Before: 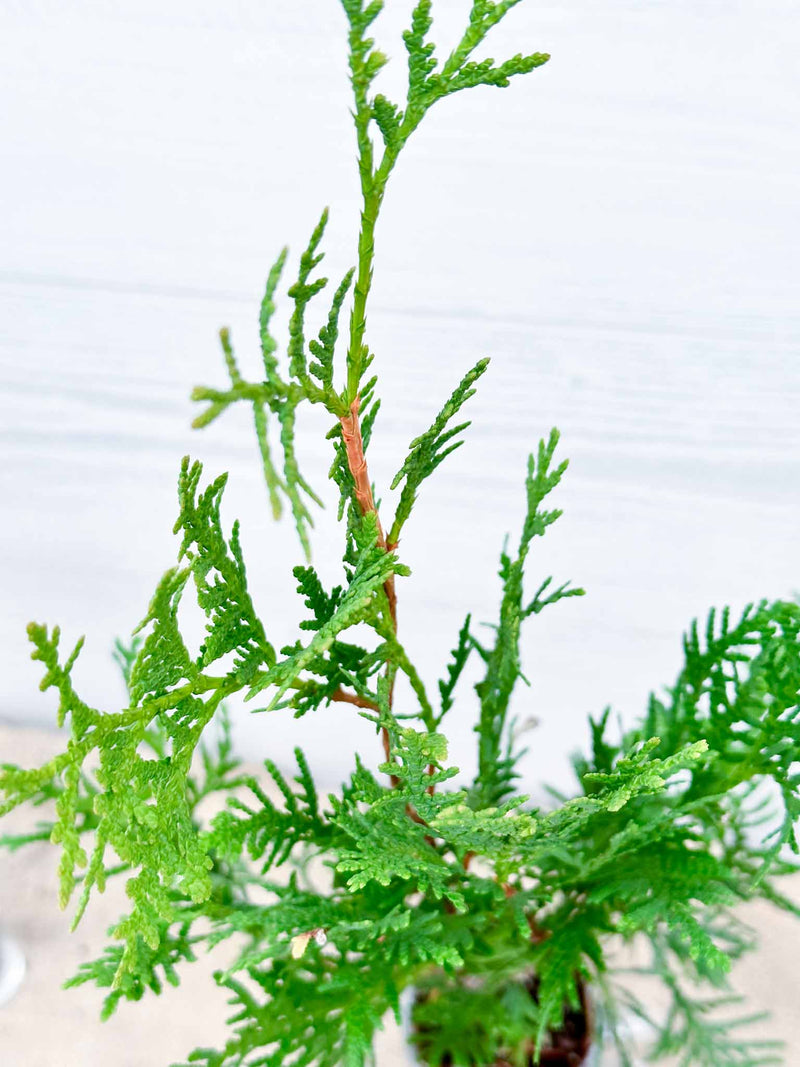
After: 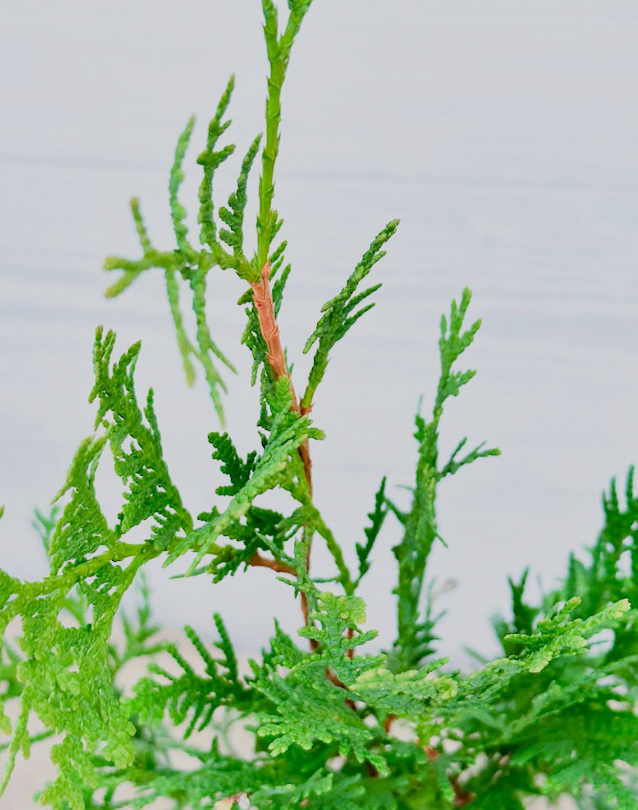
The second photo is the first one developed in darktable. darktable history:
crop and rotate: left 10.071%, top 10.071%, right 10.02%, bottom 10.02%
exposure: black level correction 0.001, compensate highlight preservation false
filmic rgb: black relative exposure -7.65 EV, white relative exposure 4.56 EV, hardness 3.61, color science v6 (2022)
rotate and perspective: rotation -1.32°, lens shift (horizontal) -0.031, crop left 0.015, crop right 0.985, crop top 0.047, crop bottom 0.982
